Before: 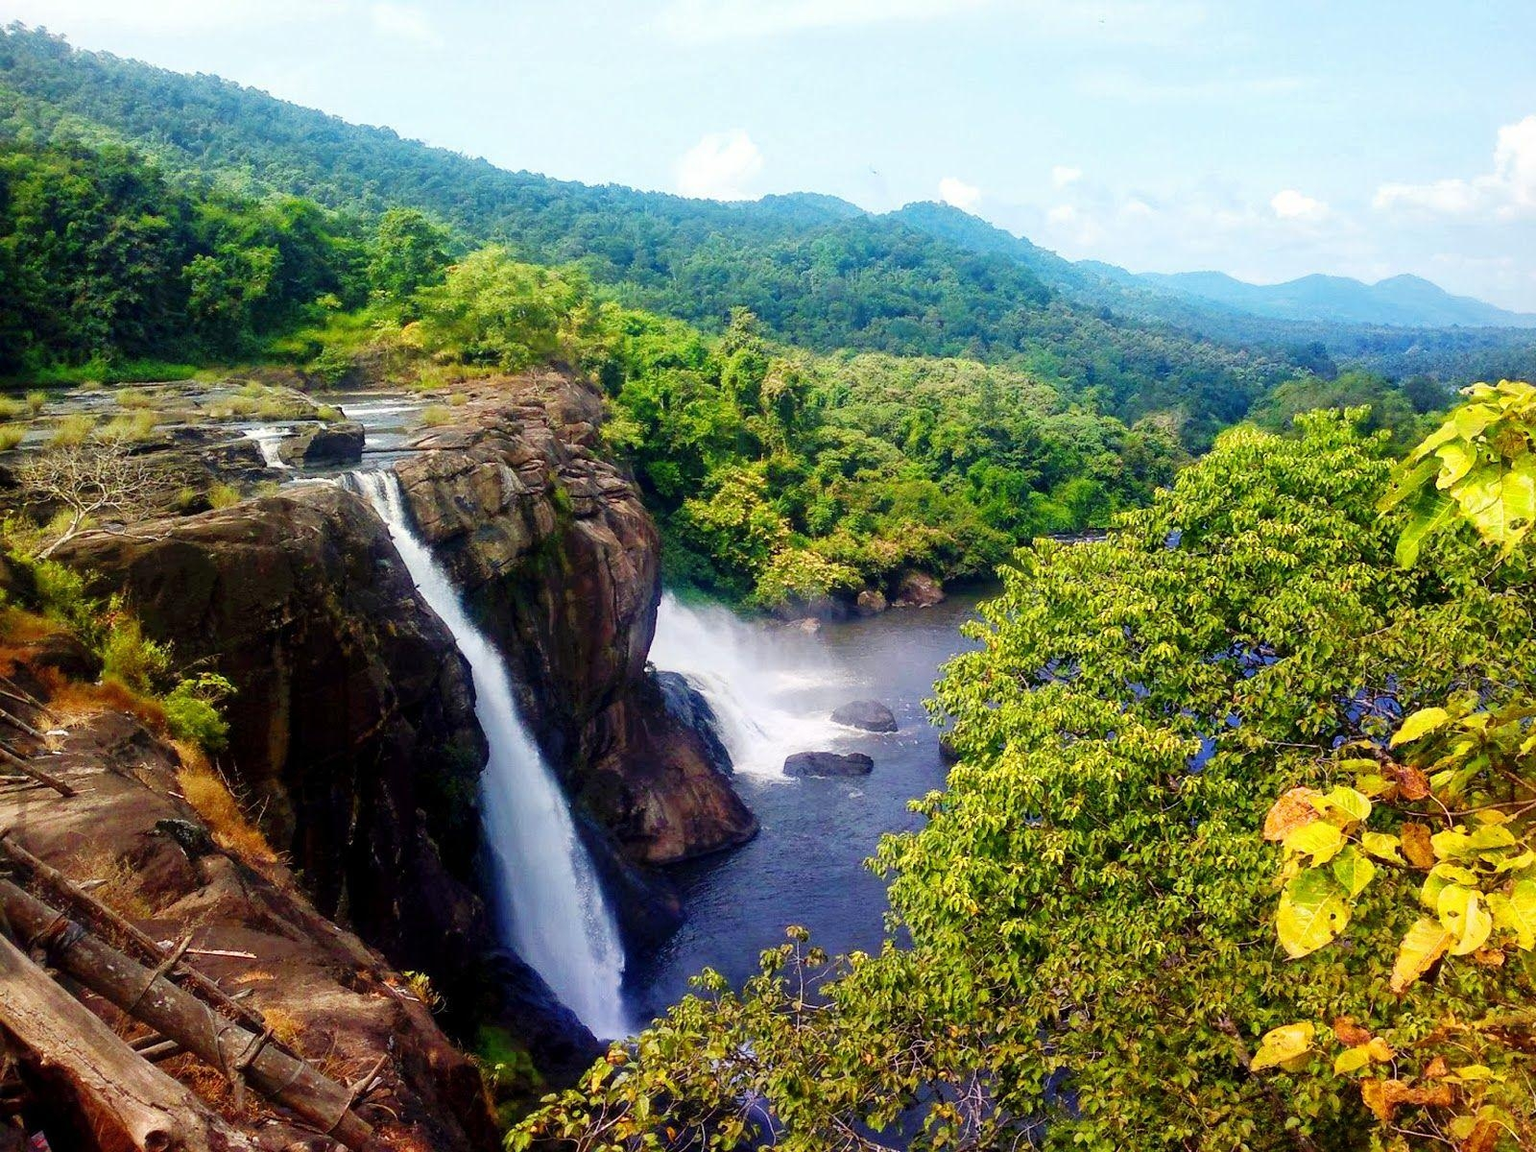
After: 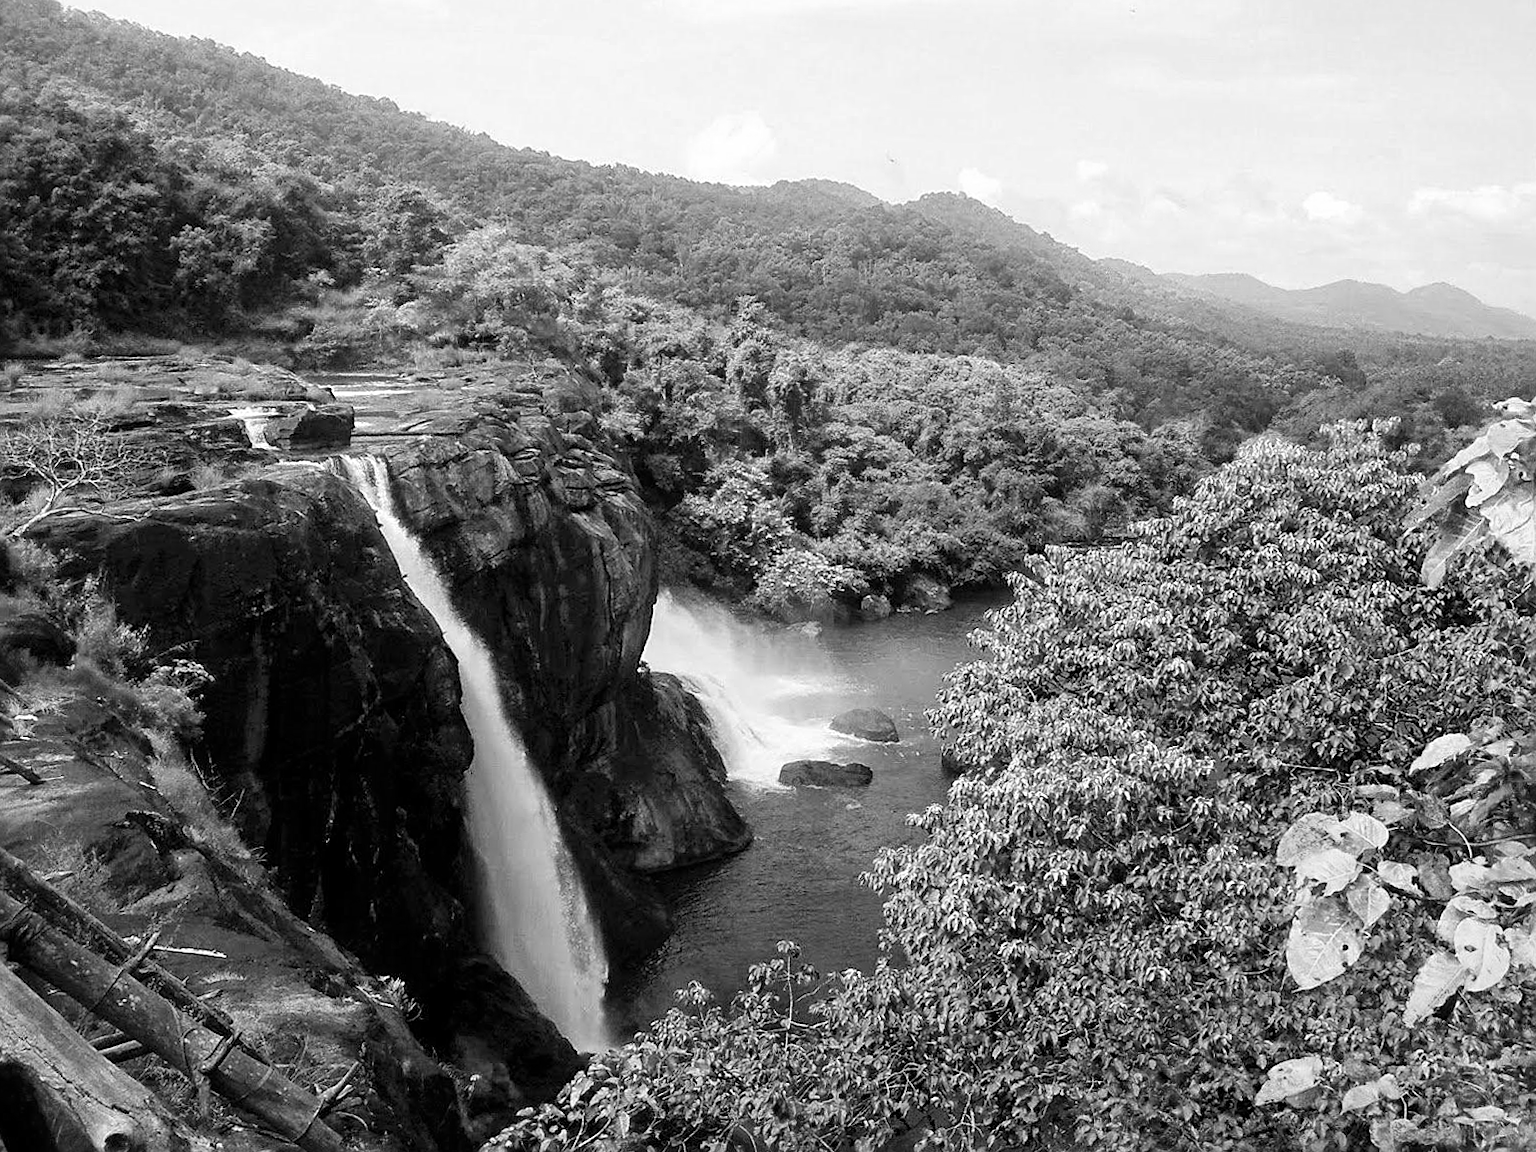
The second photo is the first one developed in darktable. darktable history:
crop and rotate: angle -1.69°
sharpen: on, module defaults
monochrome: a 2.21, b -1.33, size 2.2
